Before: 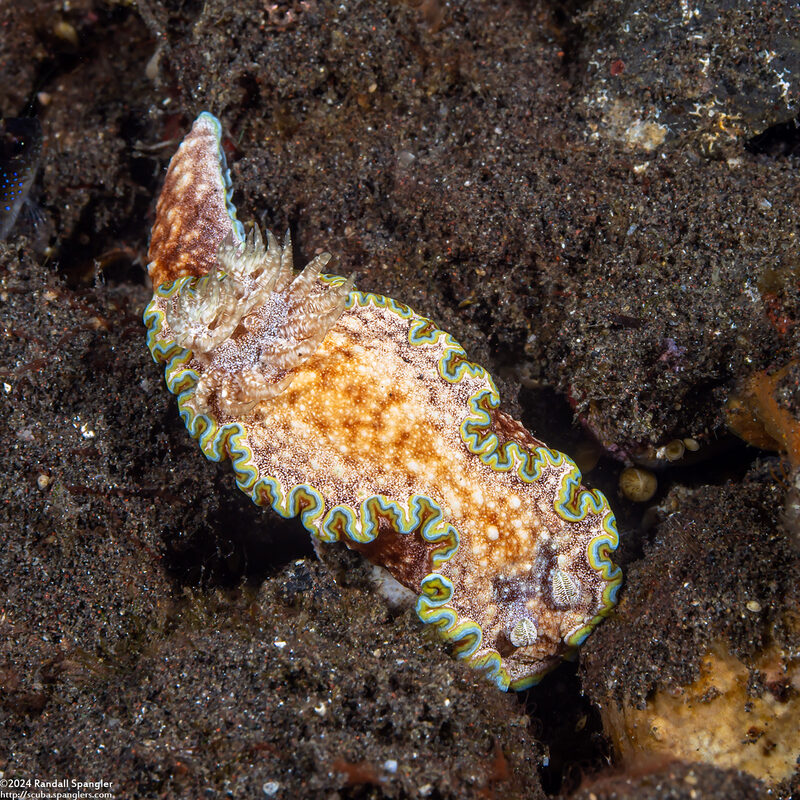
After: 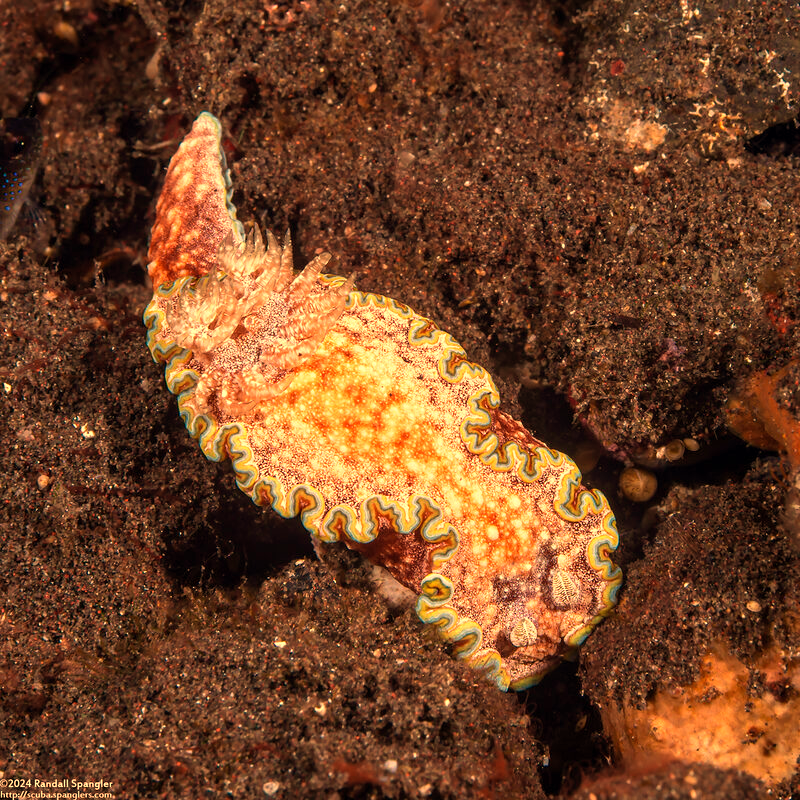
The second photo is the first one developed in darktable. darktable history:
white balance: red 1.467, blue 0.684
velvia: on, module defaults
